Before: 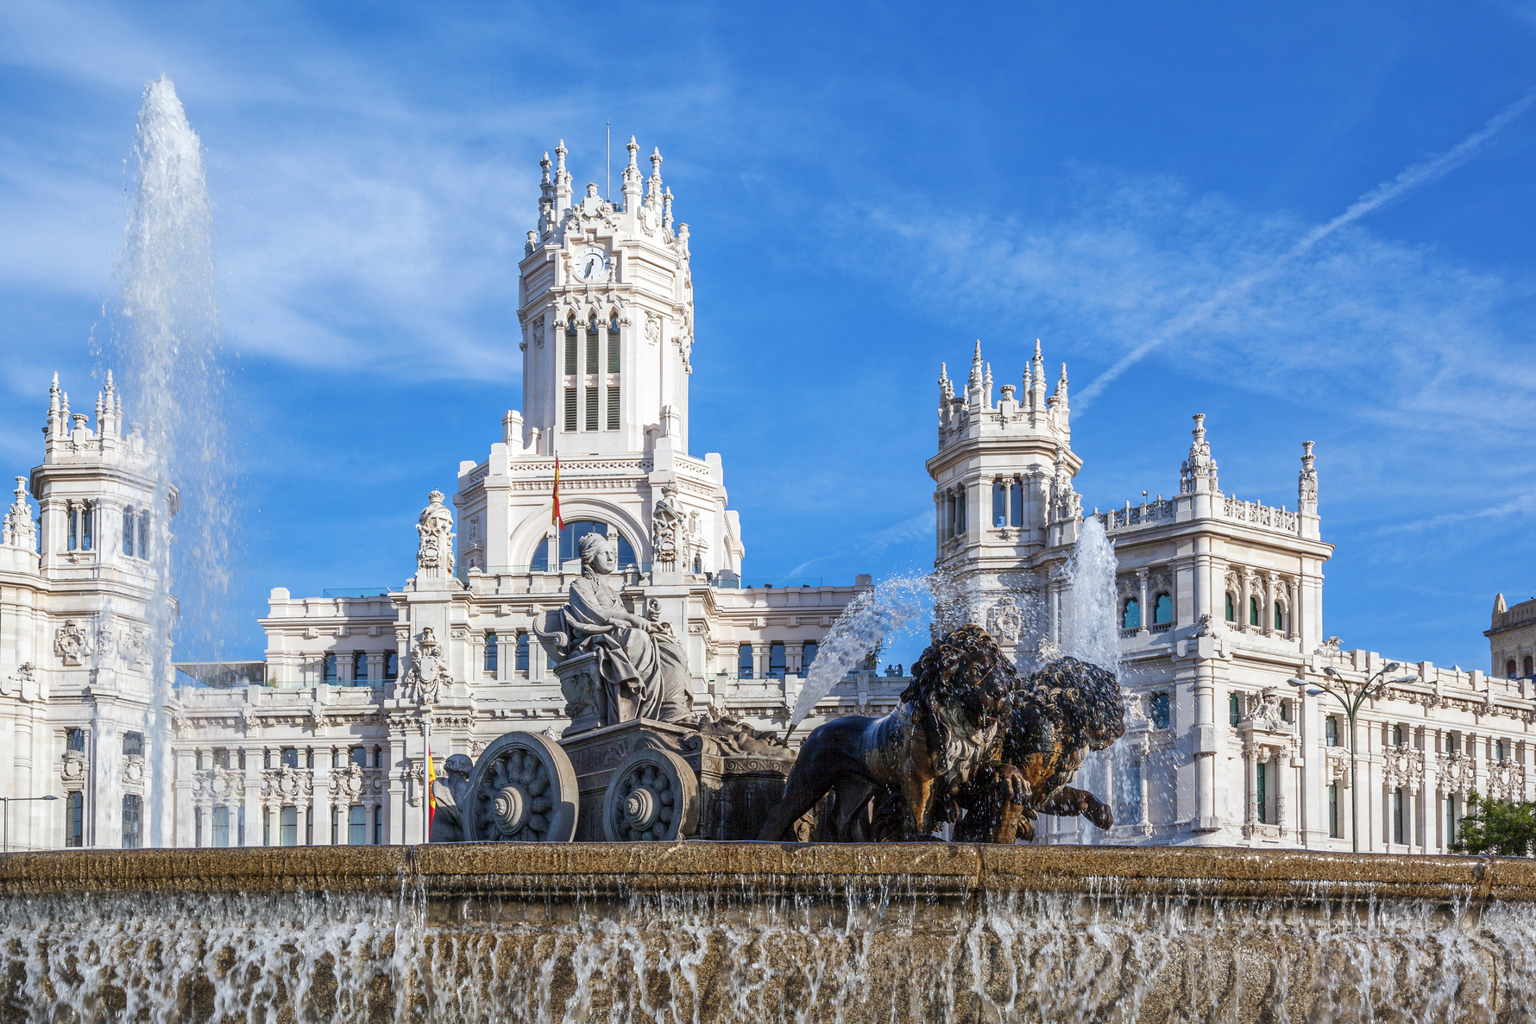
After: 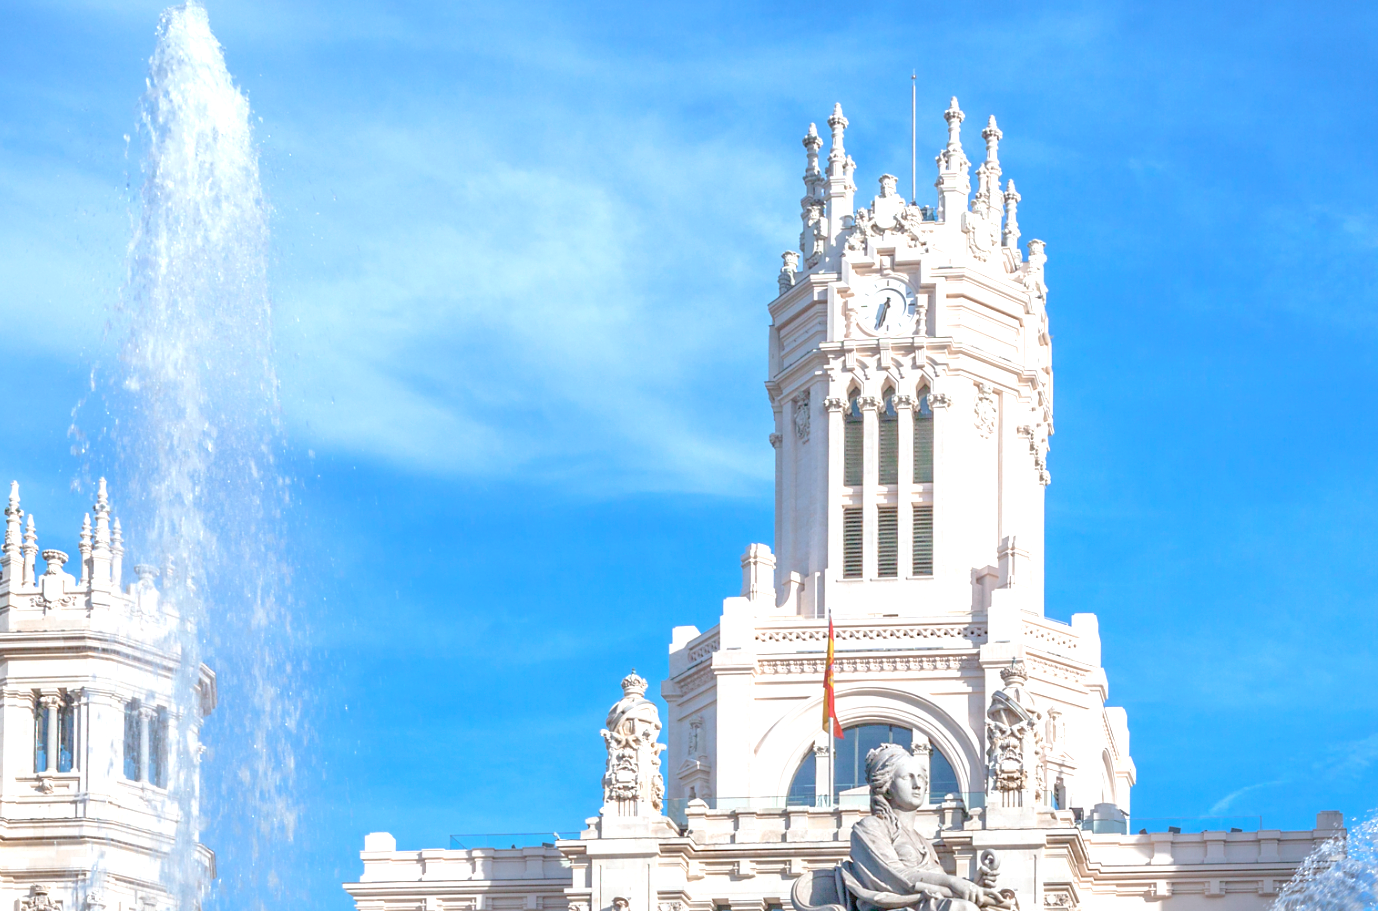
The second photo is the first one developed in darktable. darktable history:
crop and rotate: left 3.066%, top 7.502%, right 41.79%, bottom 37.826%
tone curve: curves: ch0 [(0, 0) (0.004, 0.008) (0.077, 0.156) (0.169, 0.29) (0.774, 0.774) (1, 1)], preserve colors none
exposure: black level correction 0, exposure 0.498 EV, compensate exposure bias true, compensate highlight preservation false
